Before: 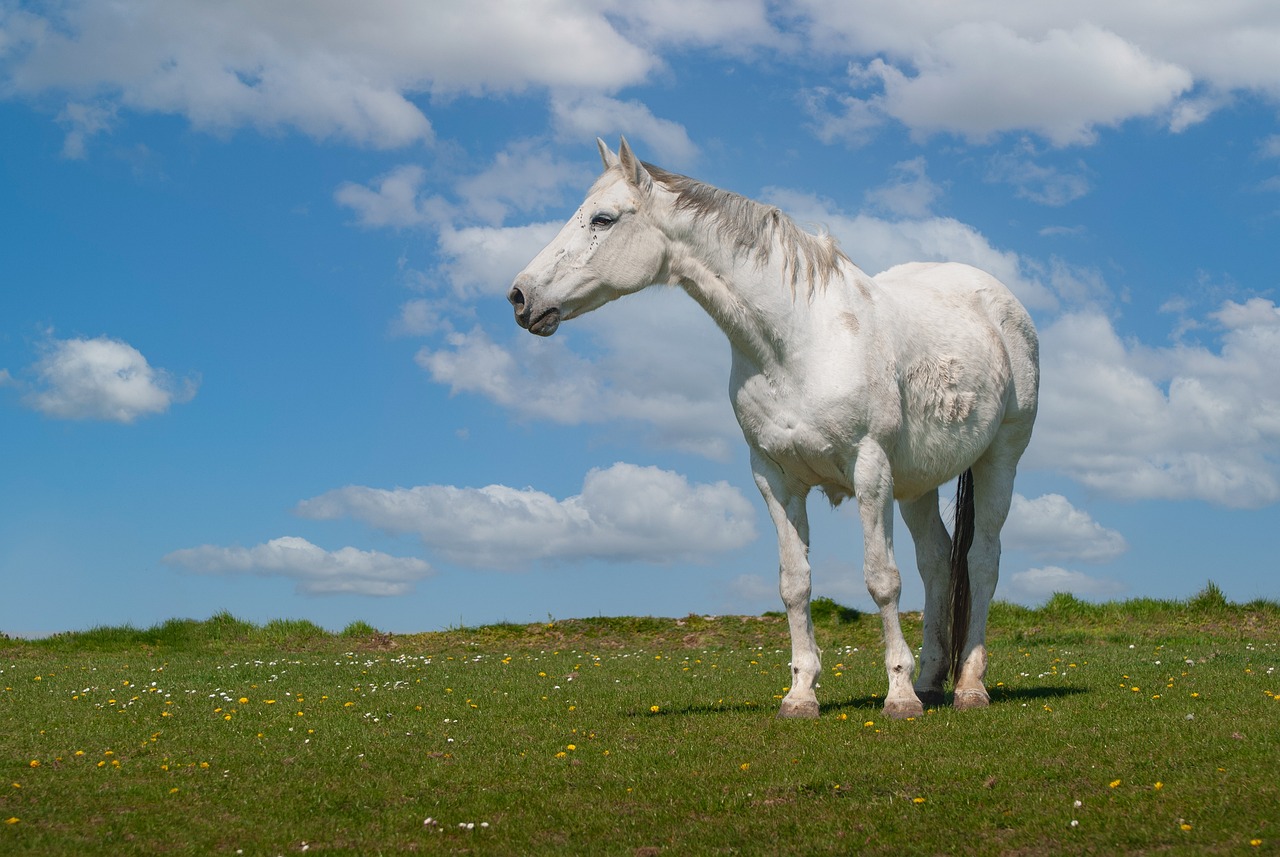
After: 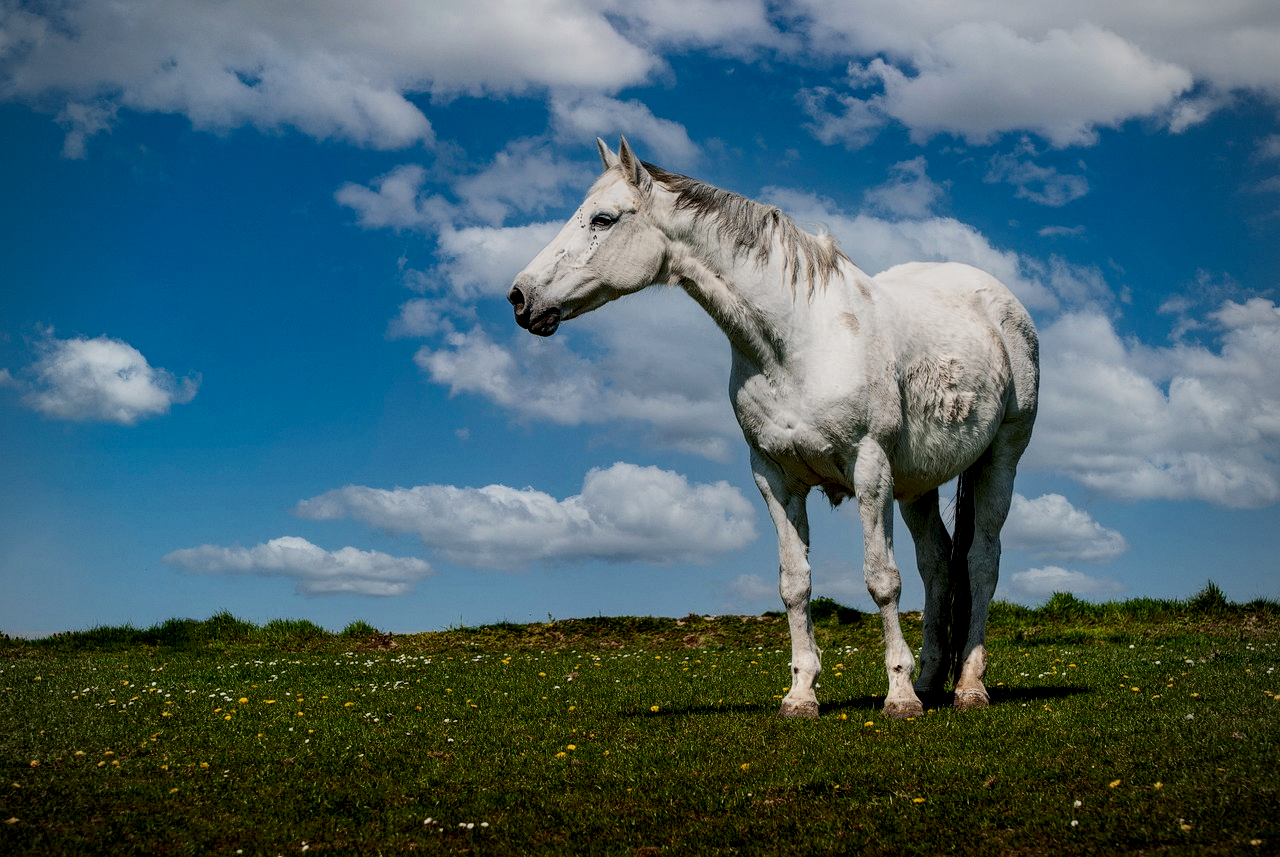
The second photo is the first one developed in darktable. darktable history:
exposure: exposure 0.014 EV, compensate highlight preservation false
filmic rgb: black relative exposure -4.58 EV, white relative exposure 4.8 EV, threshold 3 EV, hardness 2.36, latitude 36.07%, contrast 1.048, highlights saturation mix 1.32%, shadows ↔ highlights balance 1.25%, color science v4 (2020), enable highlight reconstruction true
contrast brightness saturation: contrast 0.19, brightness -0.24, saturation 0.11
vignetting: fall-off radius 60.92%
local contrast: highlights 59%, detail 145%
